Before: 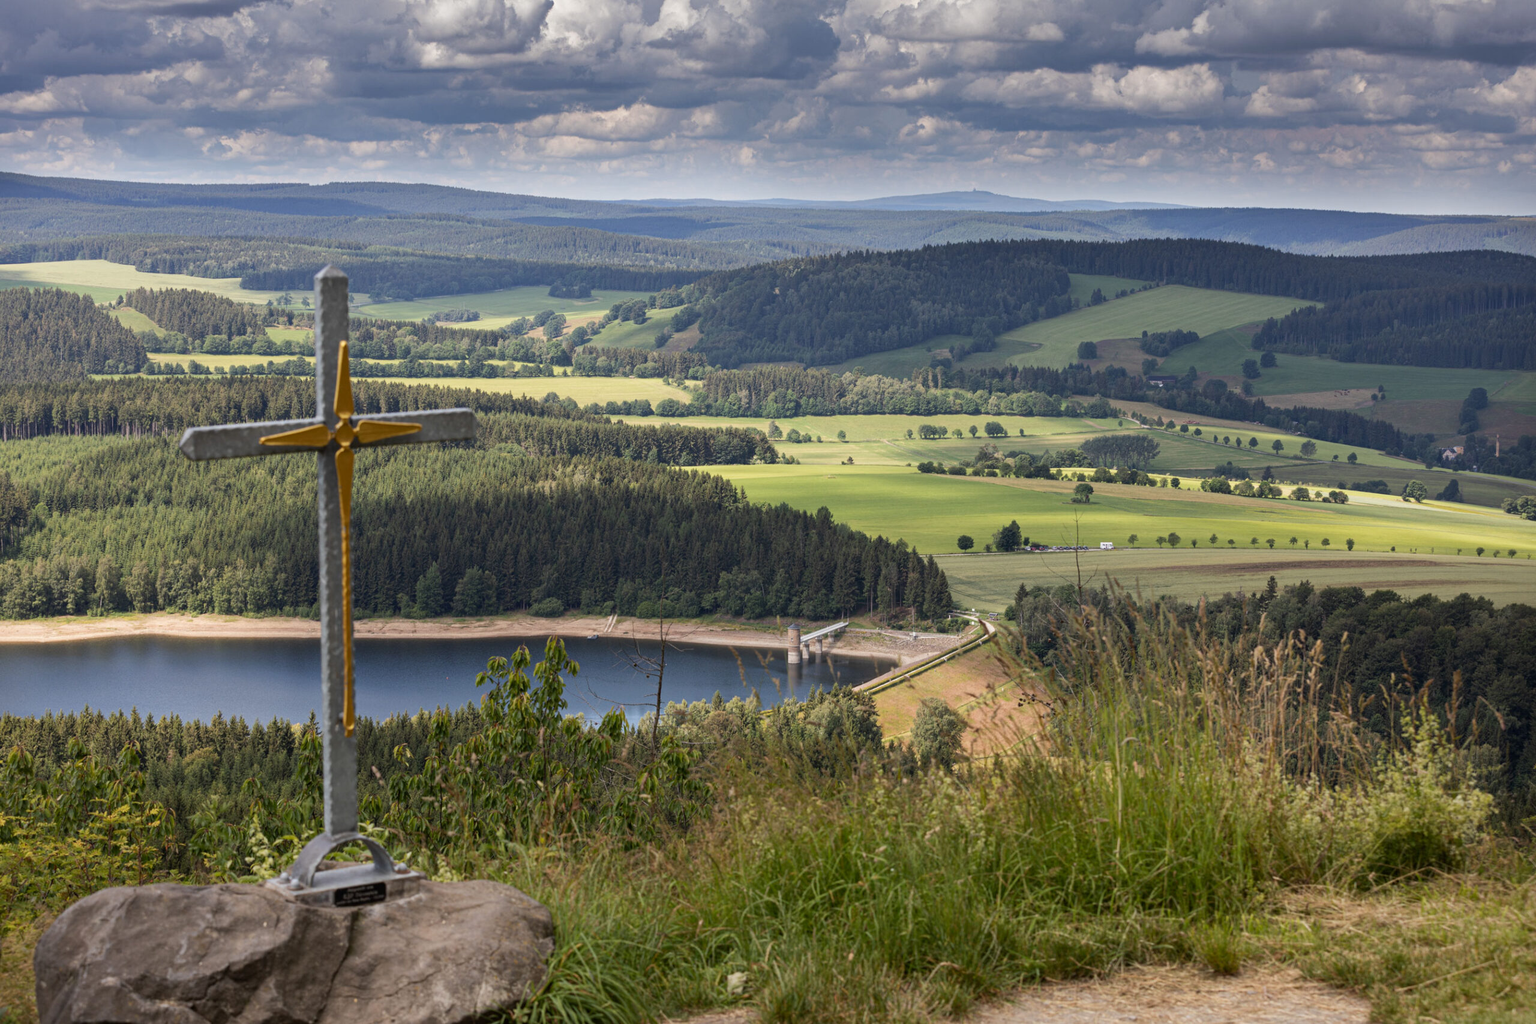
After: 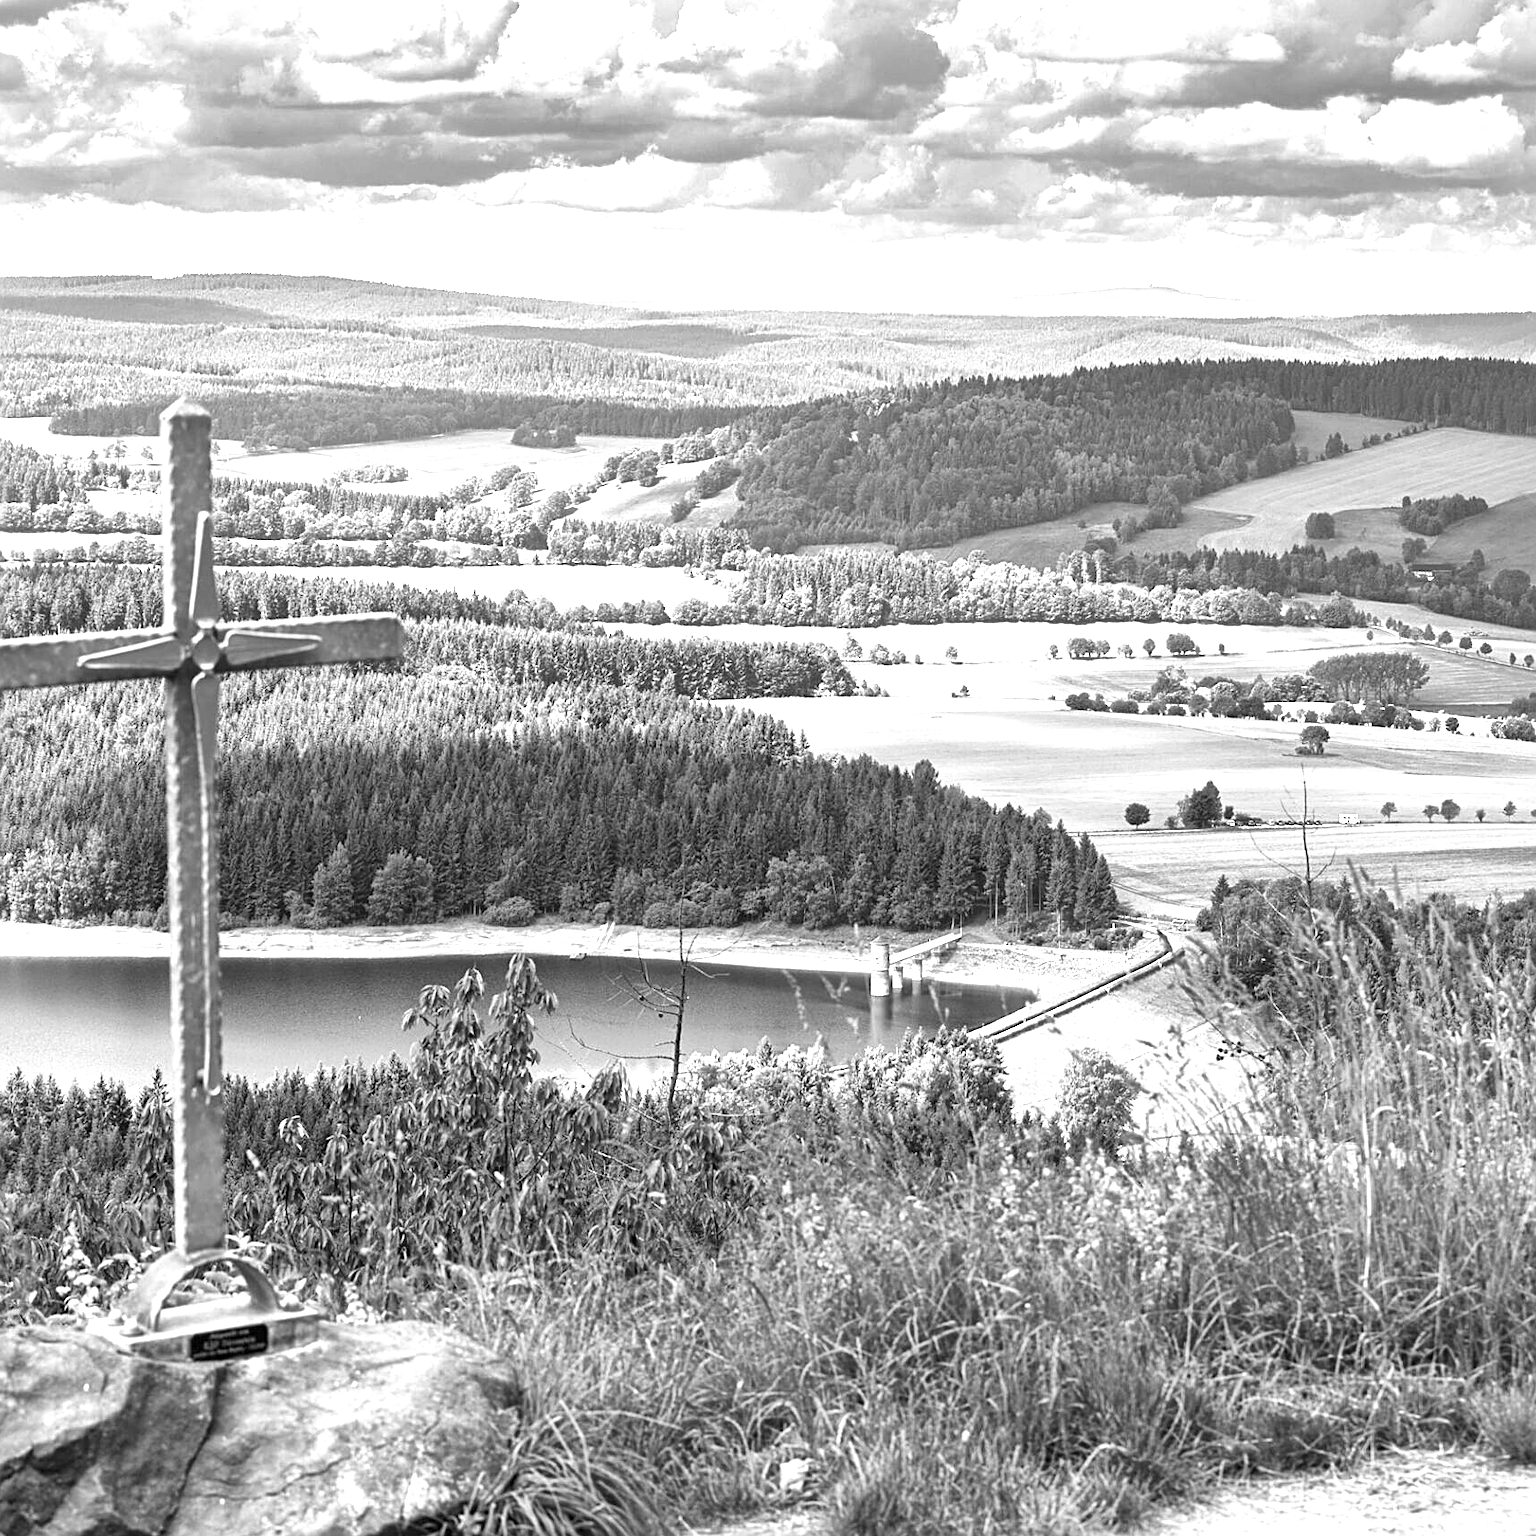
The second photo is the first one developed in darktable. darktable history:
crop and rotate: left 13.537%, right 19.796%
sharpen: on, module defaults
local contrast: mode bilateral grid, contrast 20, coarseness 50, detail 161%, midtone range 0.2
monochrome: a 14.95, b -89.96
white balance: emerald 1
exposure: black level correction 0.001, exposure 1.822 EV, compensate exposure bias true, compensate highlight preservation false
